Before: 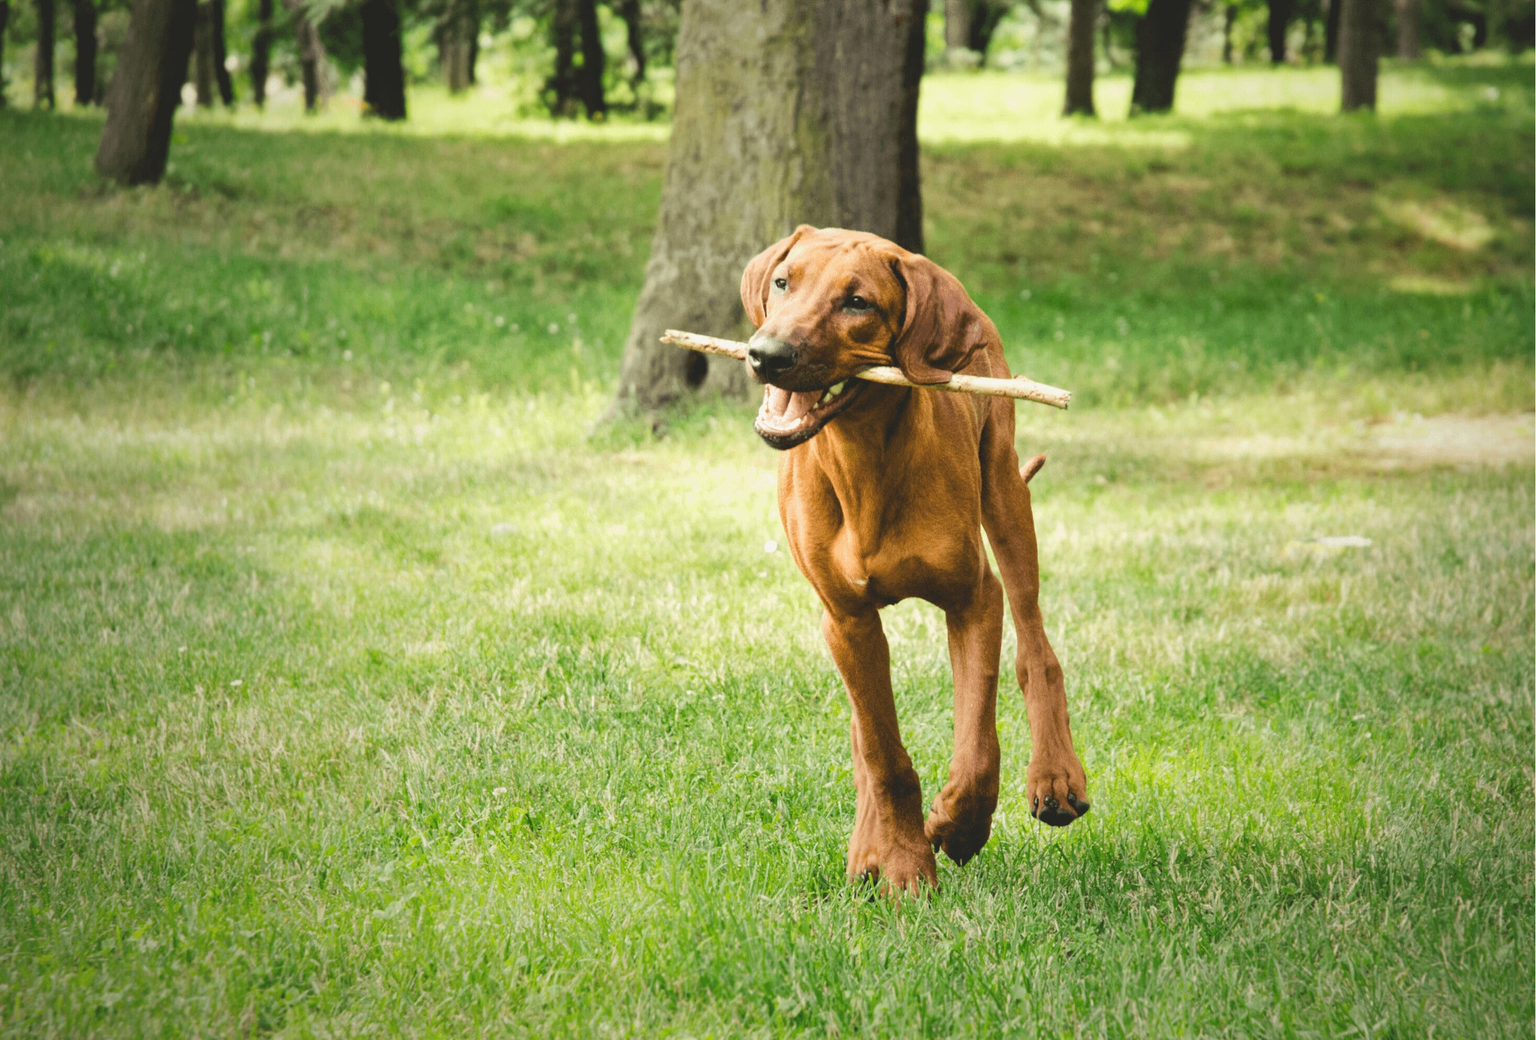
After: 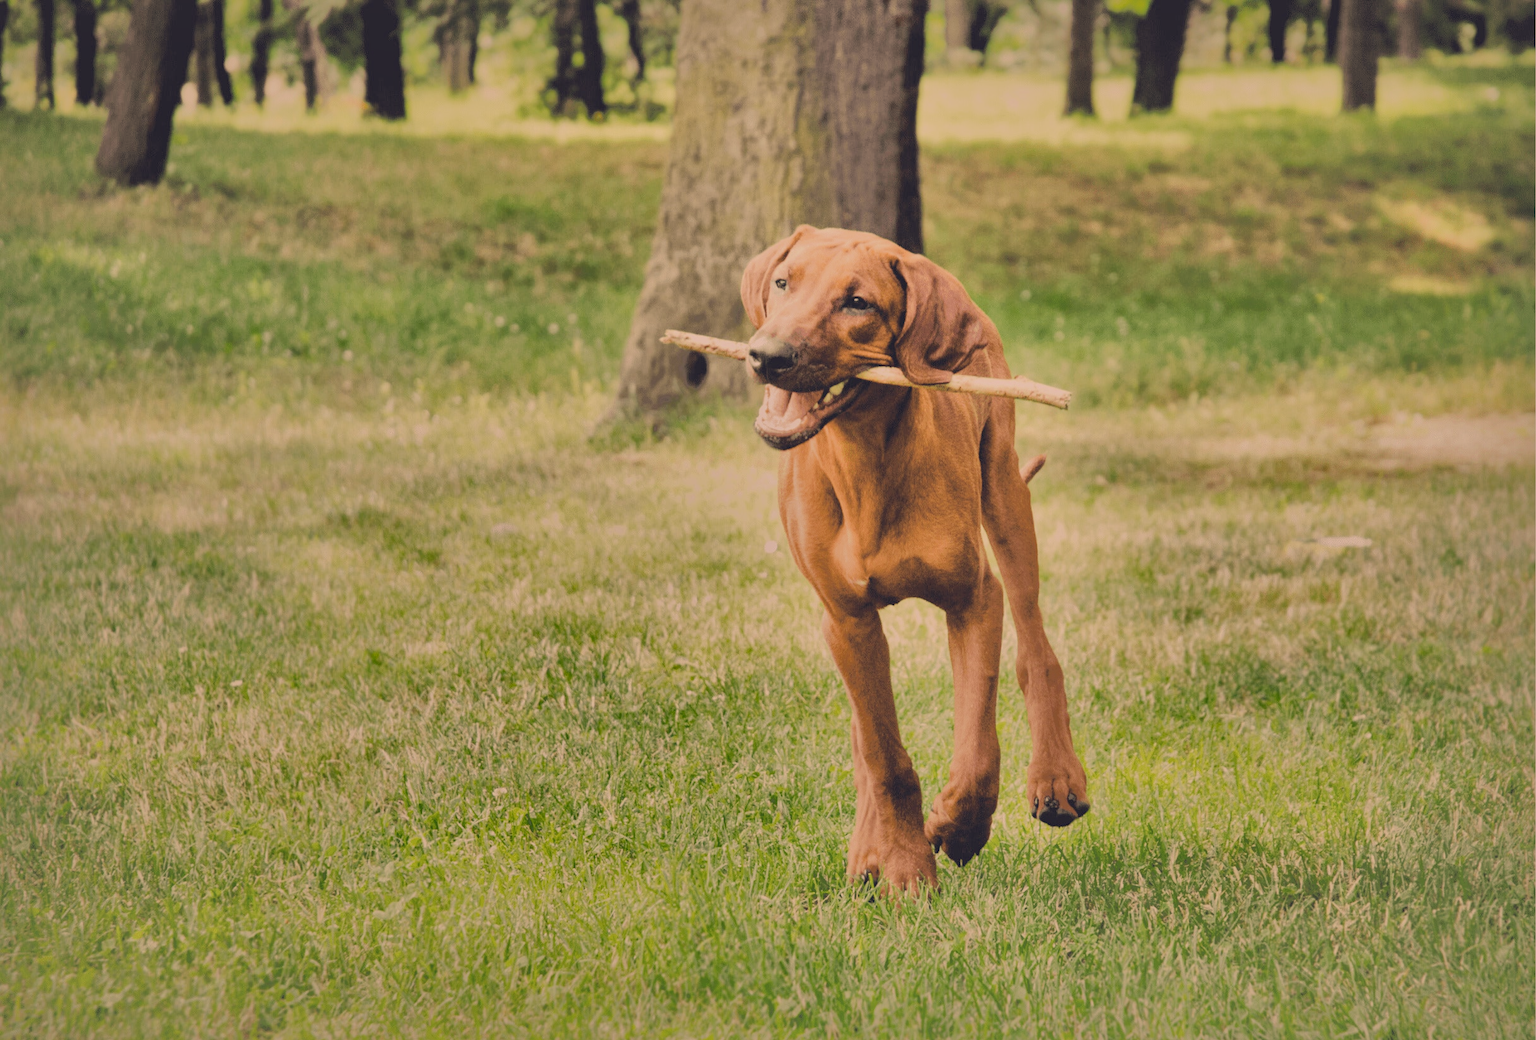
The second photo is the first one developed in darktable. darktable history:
shadows and highlights: shadows 38.19, highlights -75.39
exposure: black level correction 0, exposure 0.59 EV, compensate exposure bias true, compensate highlight preservation false
contrast brightness saturation: contrast 0.07
color correction: highlights a* 19.76, highlights b* 26.8, shadows a* 3.47, shadows b* -17.64, saturation 0.742
filmic rgb: black relative exposure -7.19 EV, white relative exposure 5.39 EV, threshold 5.95 EV, hardness 3.03, enable highlight reconstruction true
